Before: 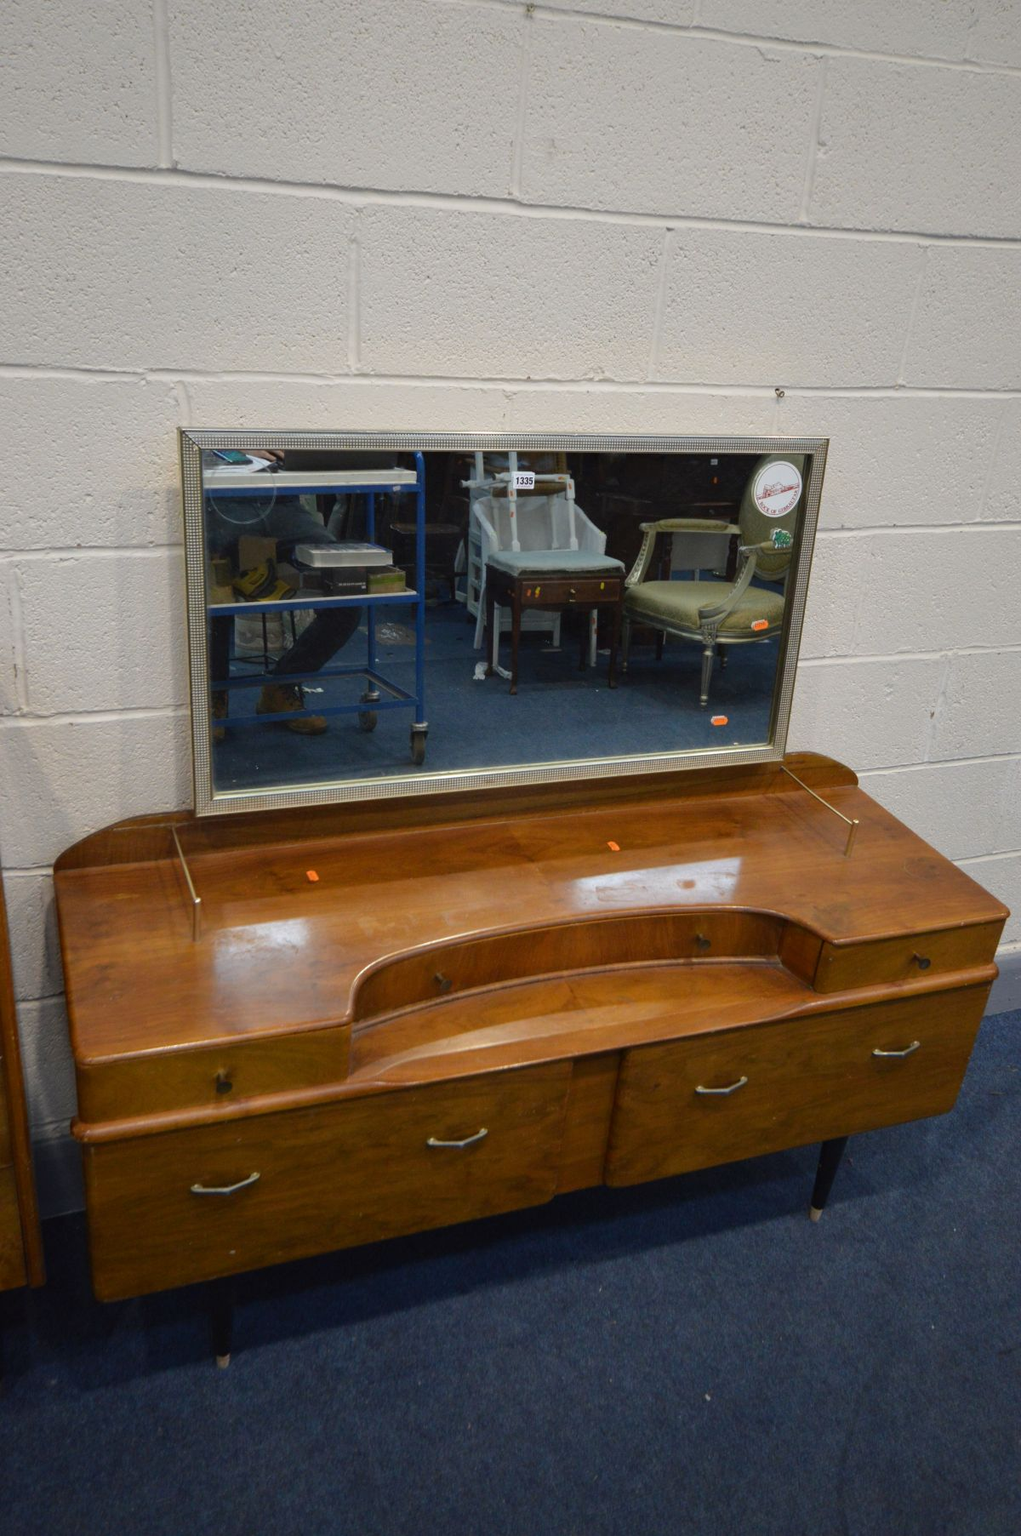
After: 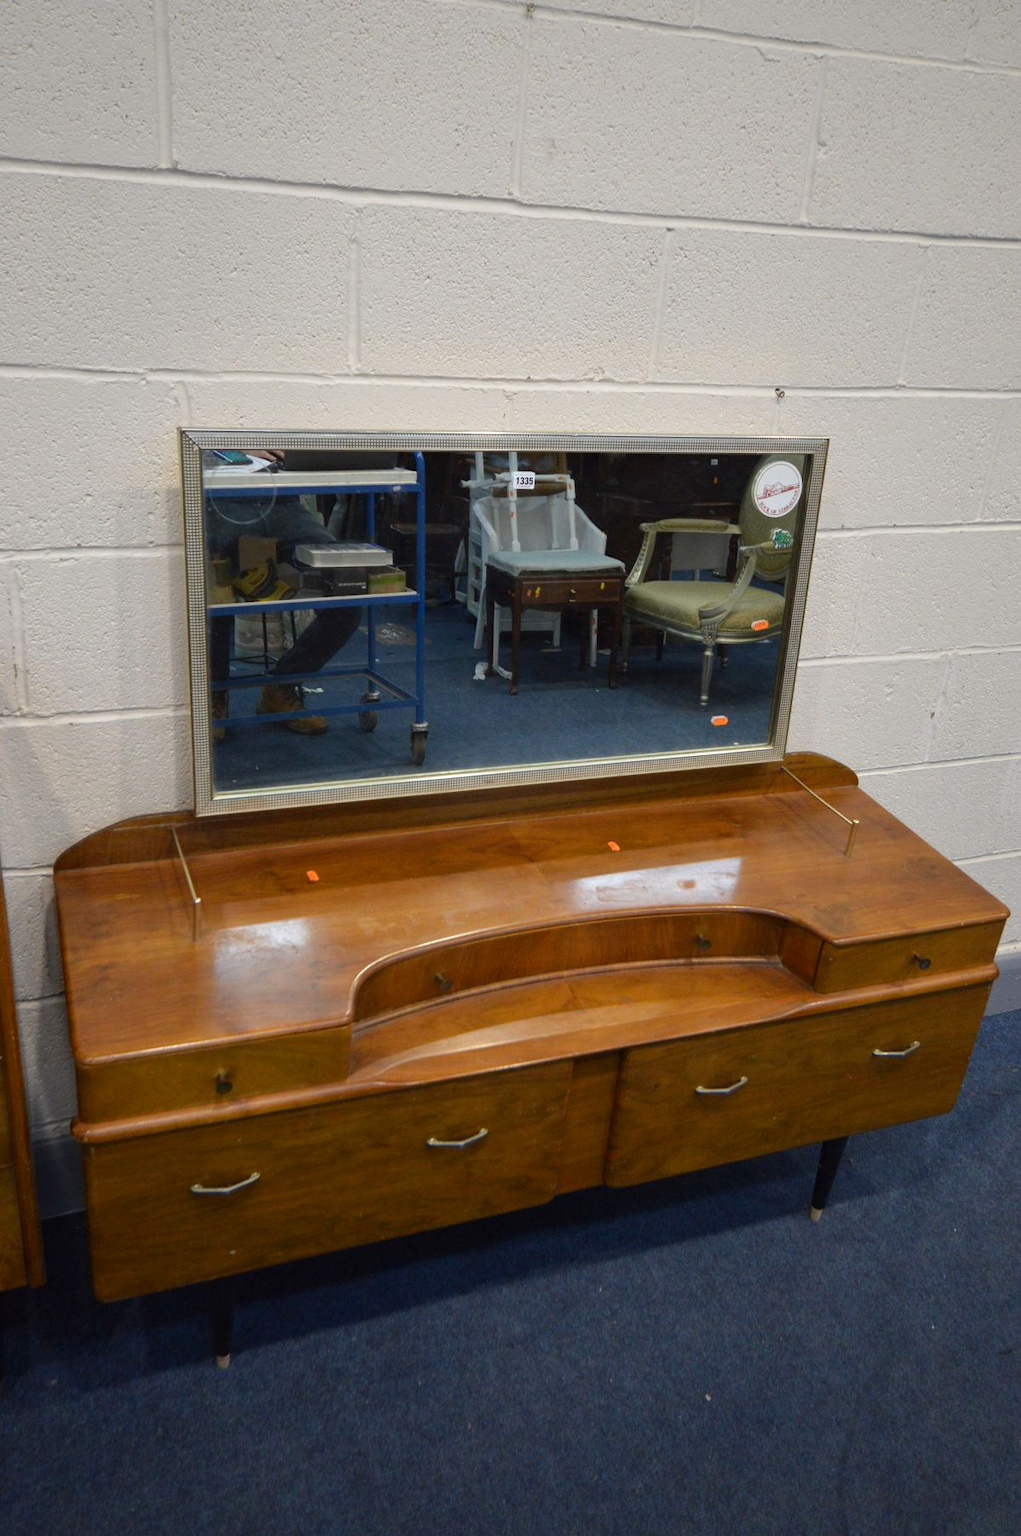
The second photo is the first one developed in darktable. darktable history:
exposure: black level correction 0.001, exposure 0.138 EV, compensate highlight preservation false
